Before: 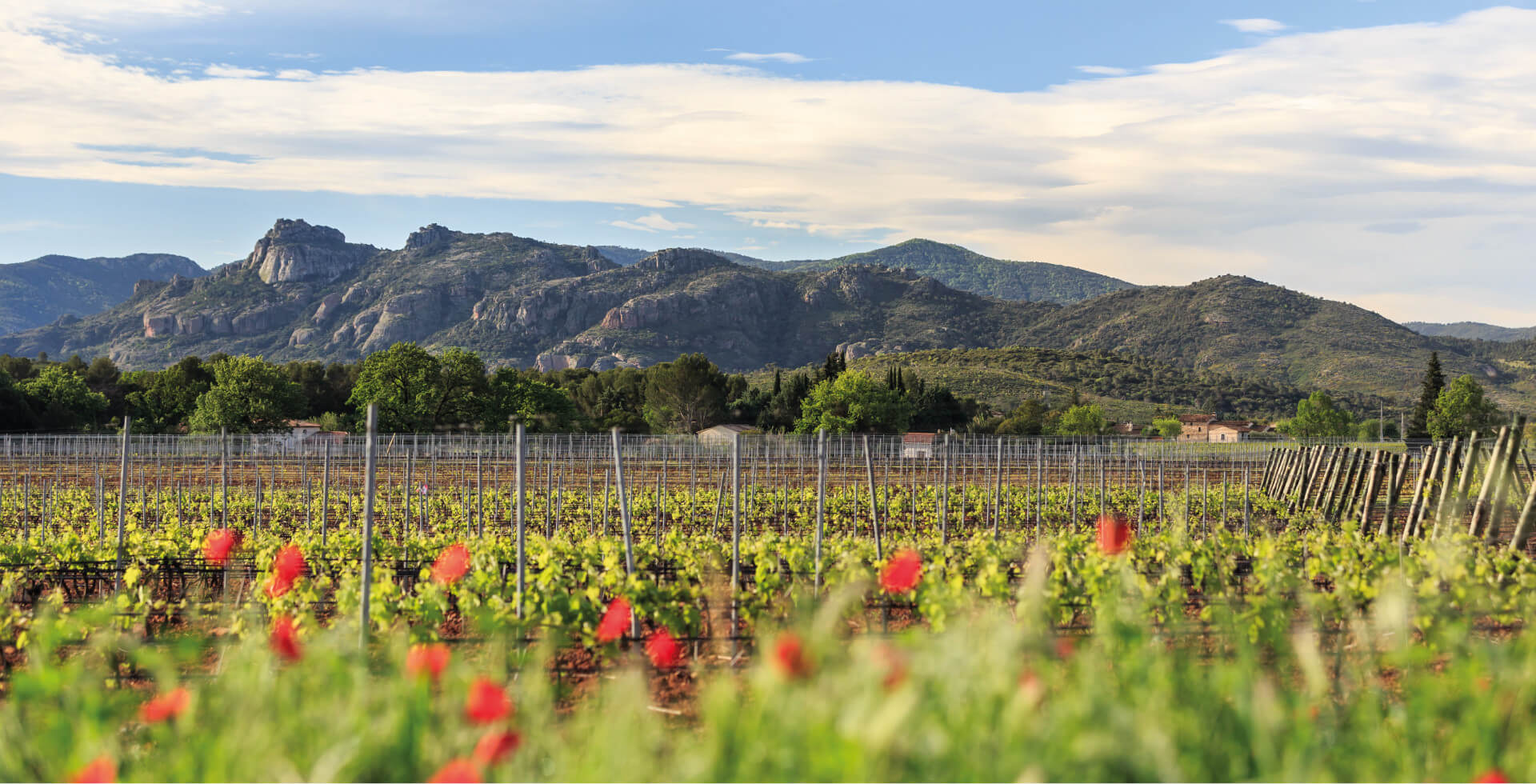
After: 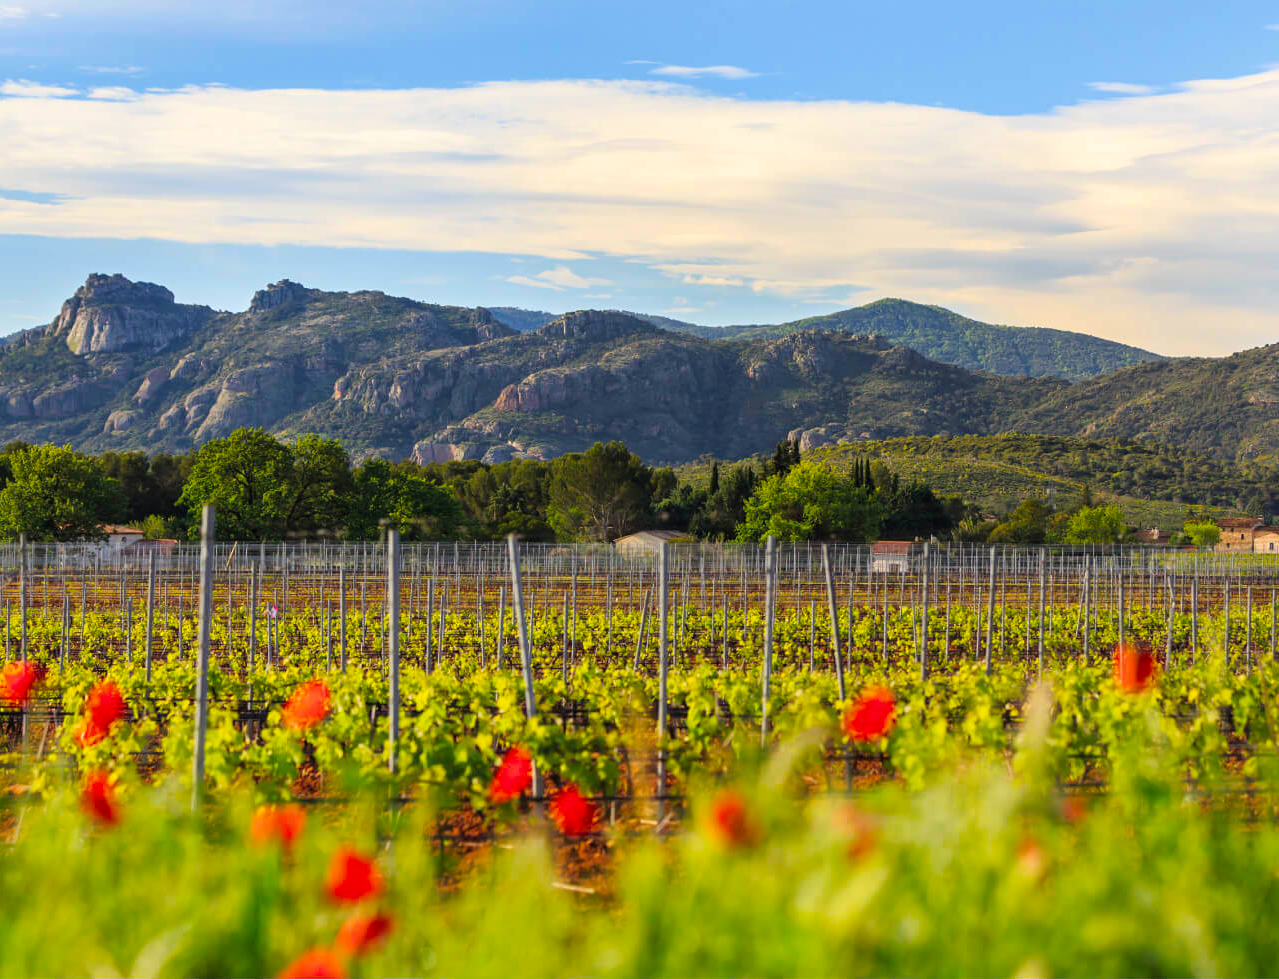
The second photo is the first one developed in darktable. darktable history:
crop and rotate: left 13.409%, right 19.924%
color balance rgb: linear chroma grading › global chroma 15%, perceptual saturation grading › global saturation 30%
